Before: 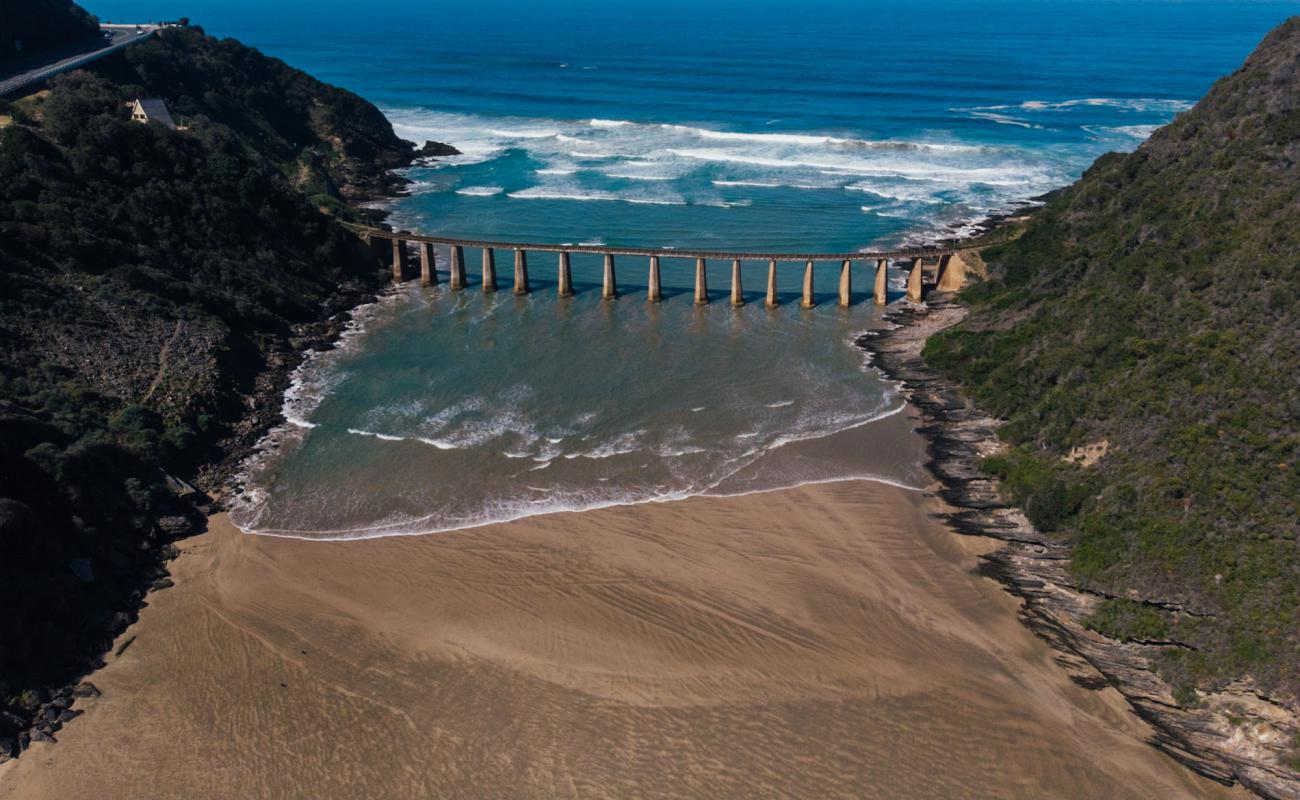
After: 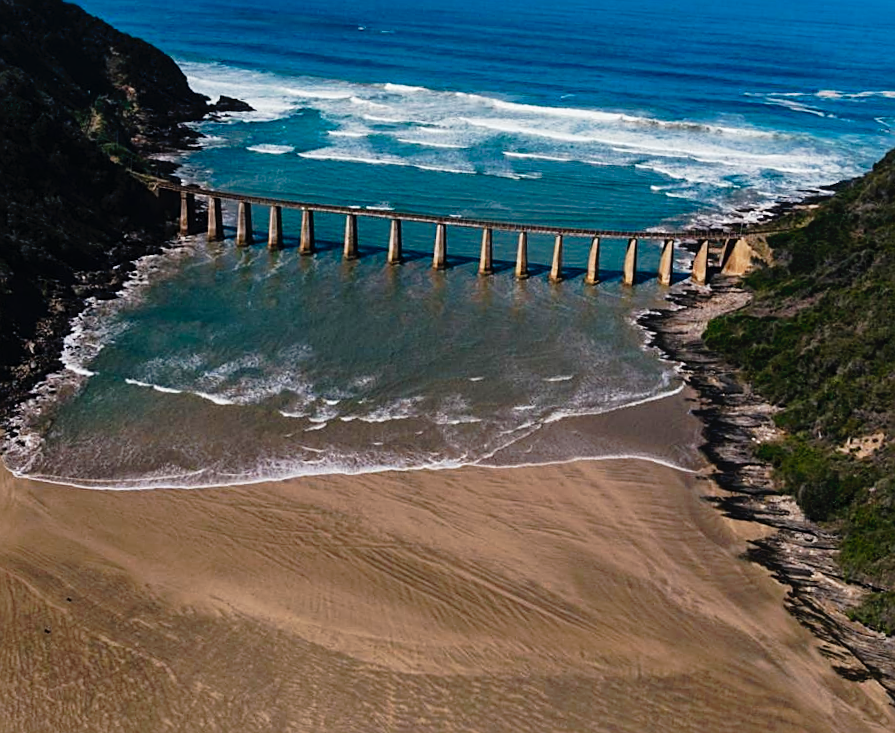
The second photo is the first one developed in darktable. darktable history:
tone curve: curves: ch0 [(0, 0) (0.003, 0.007) (0.011, 0.01) (0.025, 0.018) (0.044, 0.028) (0.069, 0.034) (0.1, 0.04) (0.136, 0.051) (0.177, 0.104) (0.224, 0.161) (0.277, 0.234) (0.335, 0.316) (0.399, 0.41) (0.468, 0.487) (0.543, 0.577) (0.623, 0.679) (0.709, 0.769) (0.801, 0.854) (0.898, 0.922) (1, 1)], preserve colors none
sharpen: on, module defaults
crop and rotate: angle -3.23°, left 14.099%, top 0.028%, right 10.782%, bottom 0.031%
